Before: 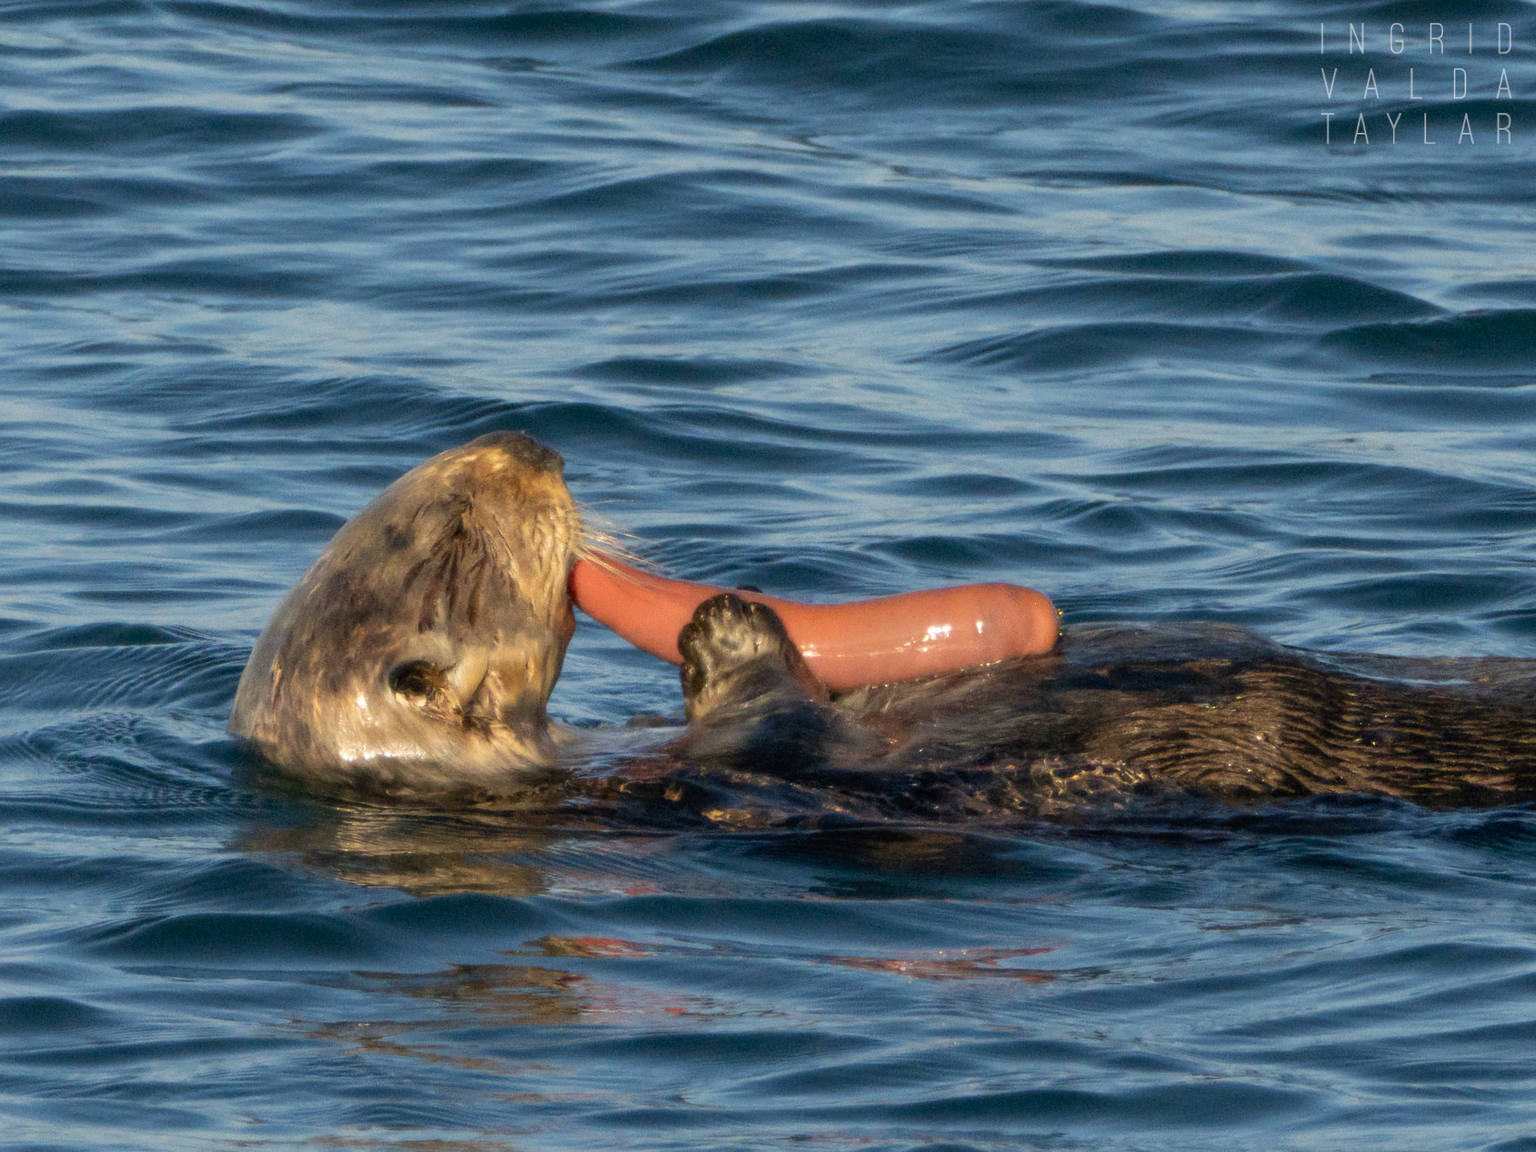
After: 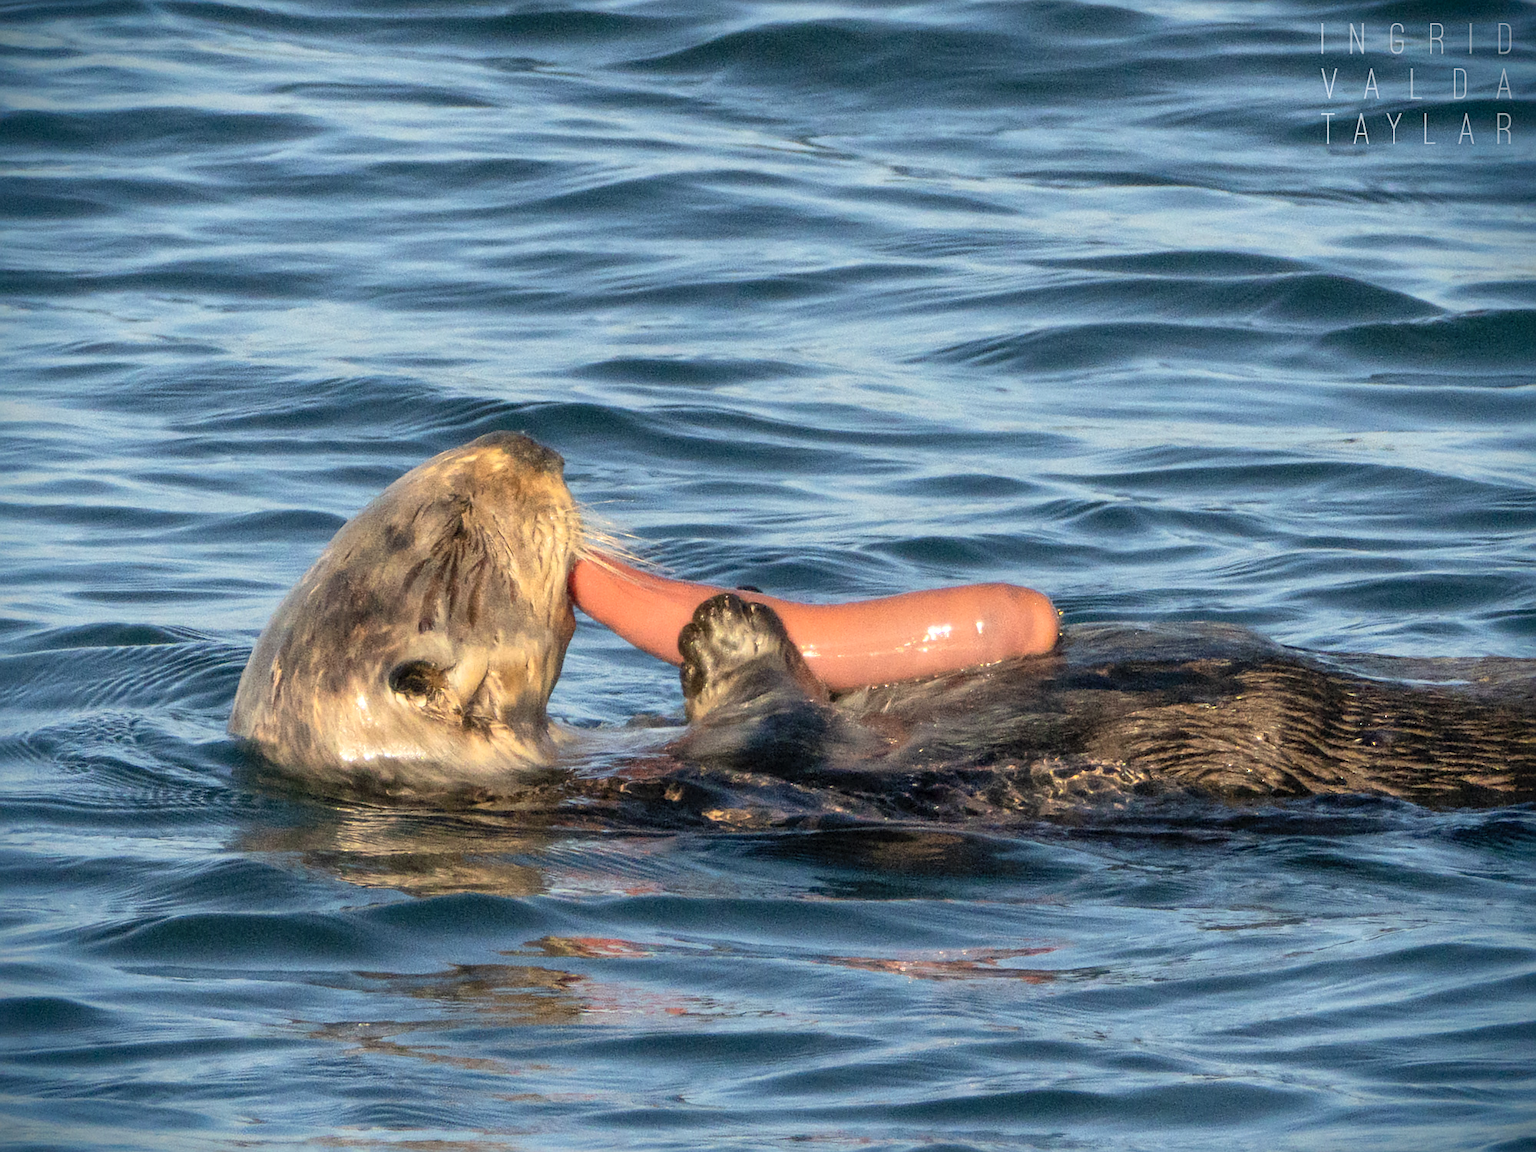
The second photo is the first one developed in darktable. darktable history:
local contrast: mode bilateral grid, contrast 20, coarseness 50, detail 120%, midtone range 0.2
contrast brightness saturation: contrast 0.14, brightness 0.207
sharpen: on, module defaults
vignetting: fall-off start 91.55%, brightness -0.988, saturation 0.499
